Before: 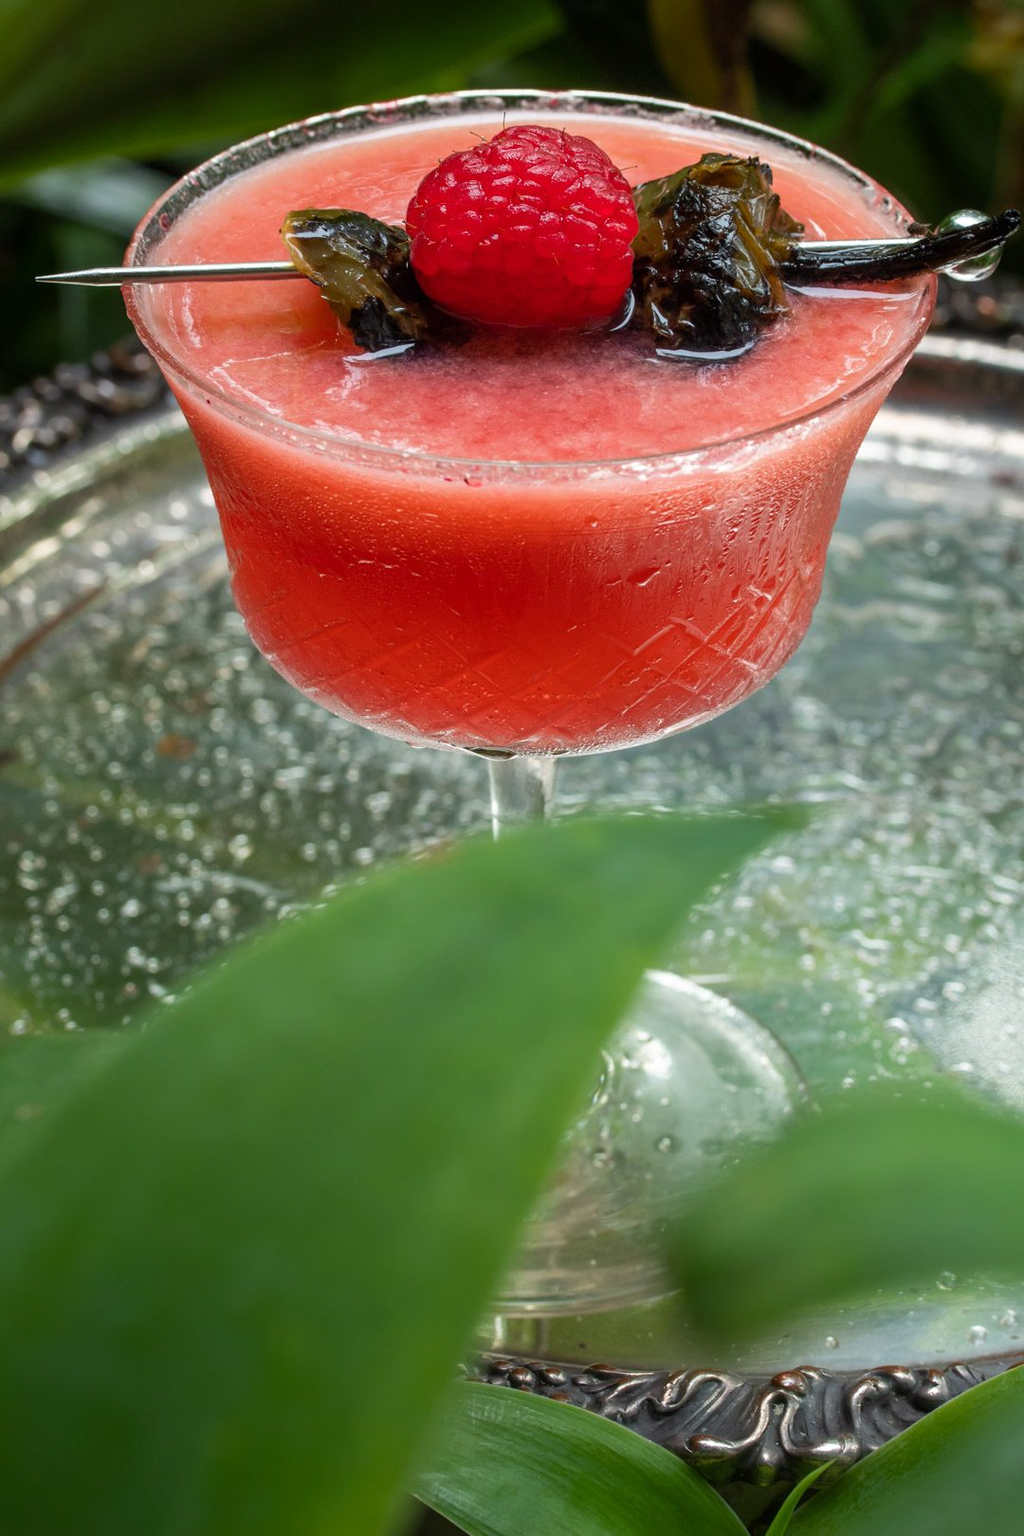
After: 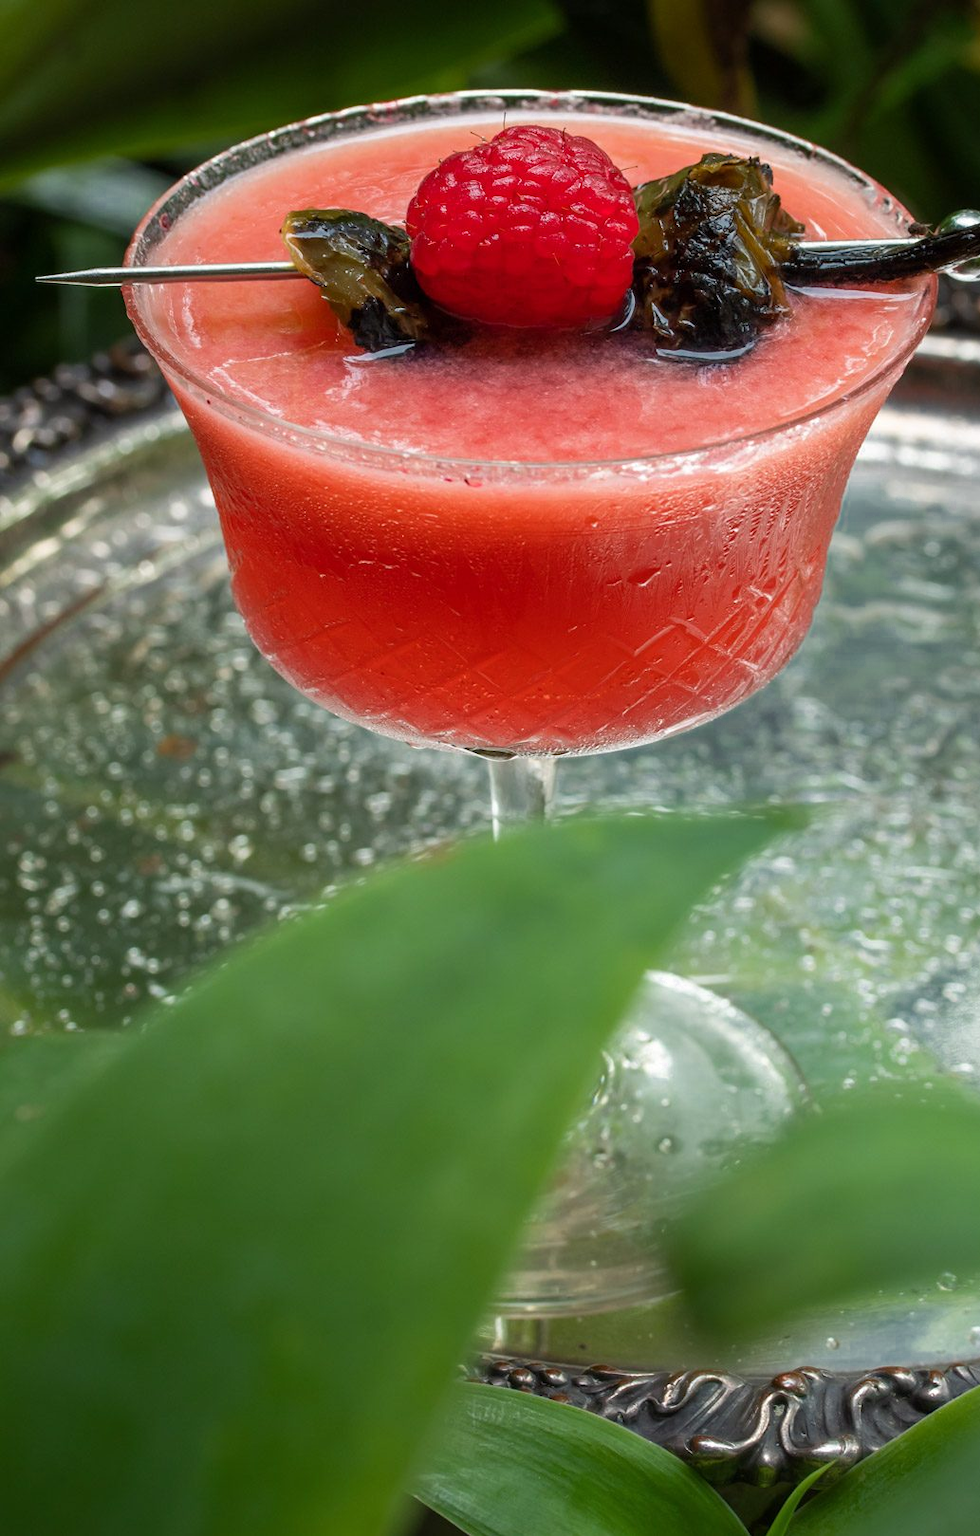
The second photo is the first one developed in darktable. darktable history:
color zones: curves: ch0 [(0, 0.497) (0.143, 0.5) (0.286, 0.5) (0.429, 0.483) (0.571, 0.116) (0.714, -0.006) (0.857, 0.28) (1, 0.497)]
crop: right 4.35%, bottom 0.016%
